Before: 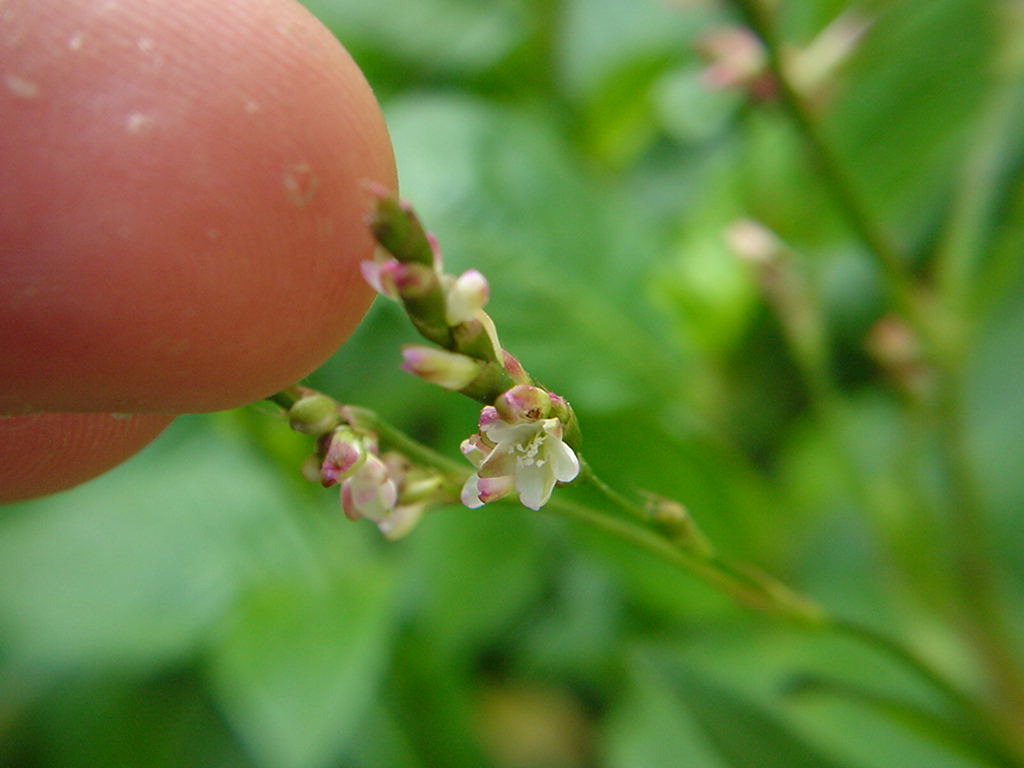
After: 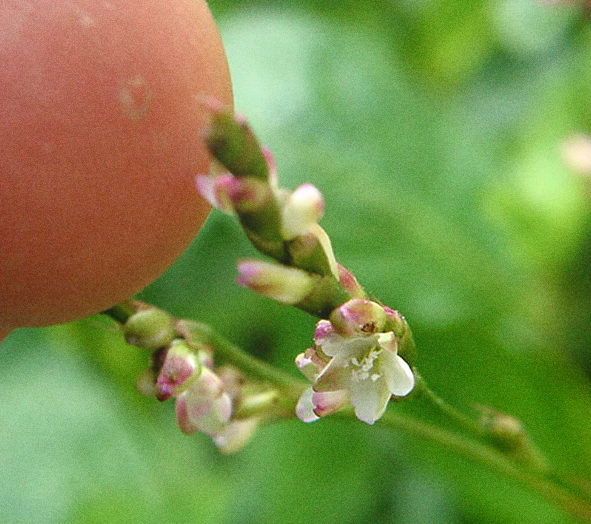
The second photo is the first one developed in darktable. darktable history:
filmic rgb: white relative exposure 2.34 EV, hardness 6.59
bloom: on, module defaults
grain: strength 26%
crop: left 16.202%, top 11.208%, right 26.045%, bottom 20.557%
